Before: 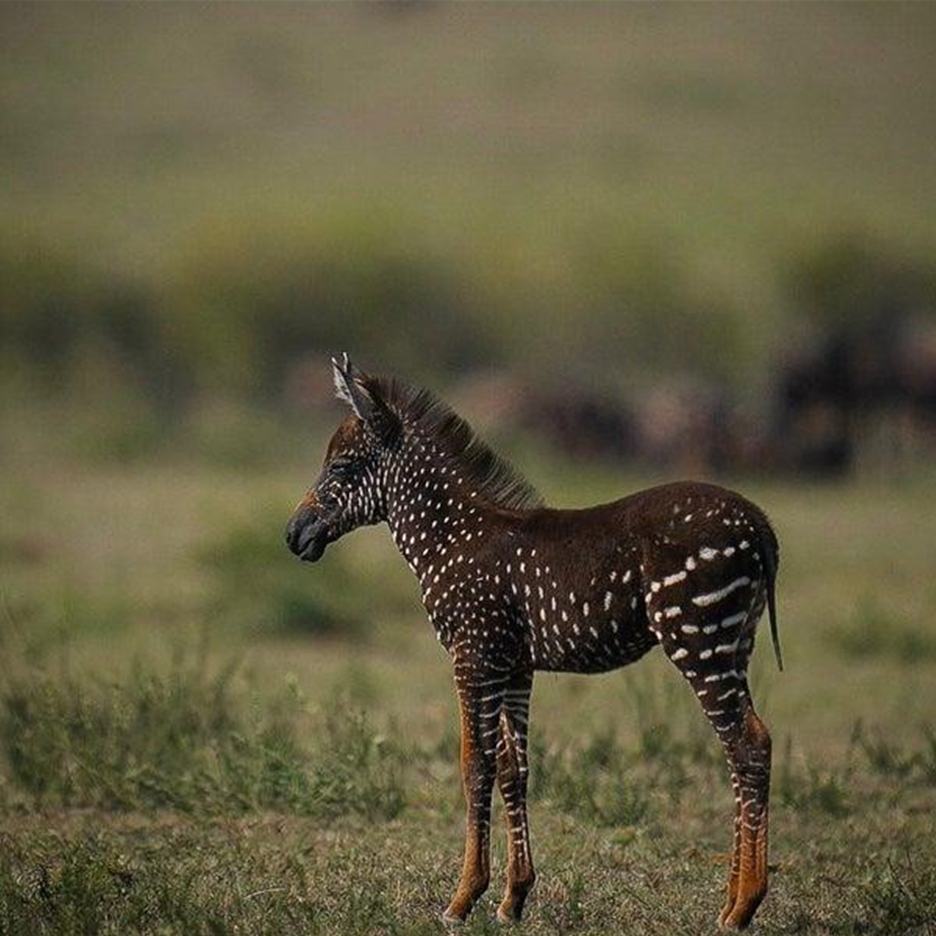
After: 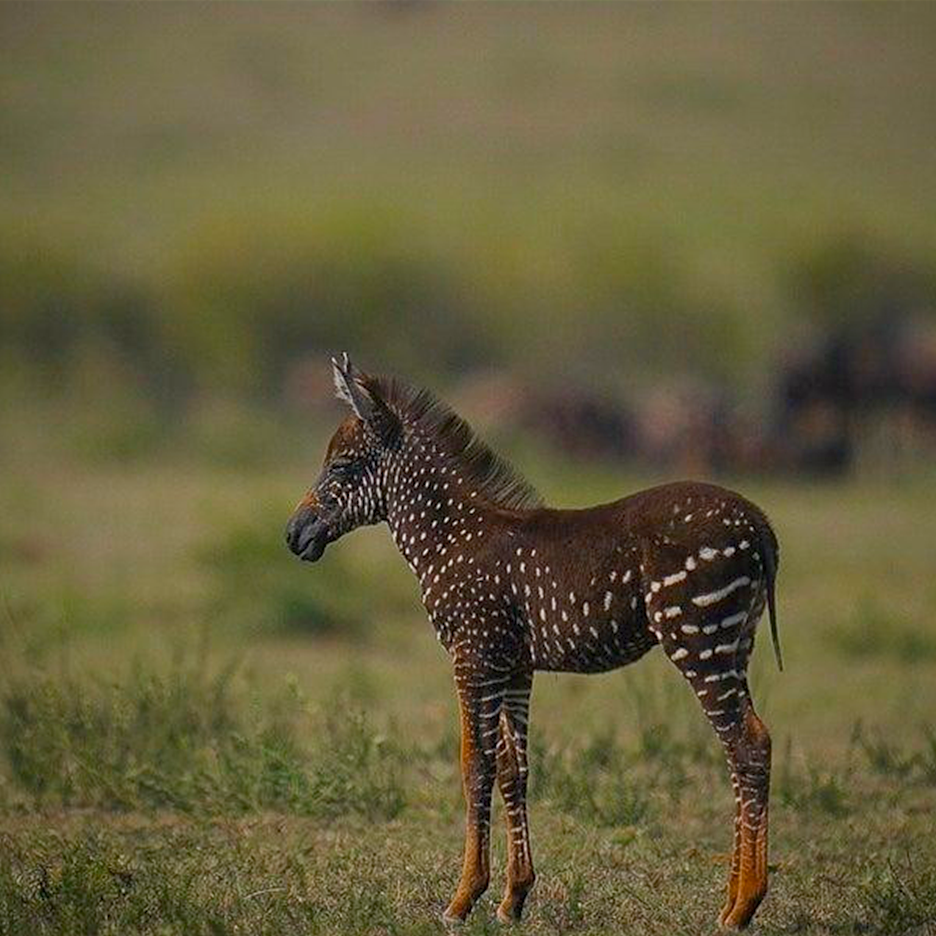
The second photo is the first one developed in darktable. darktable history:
color balance rgb: perceptual saturation grading › global saturation 19.974%, contrast -20.219%
sharpen: radius 1.288, amount 0.29, threshold 0.235
